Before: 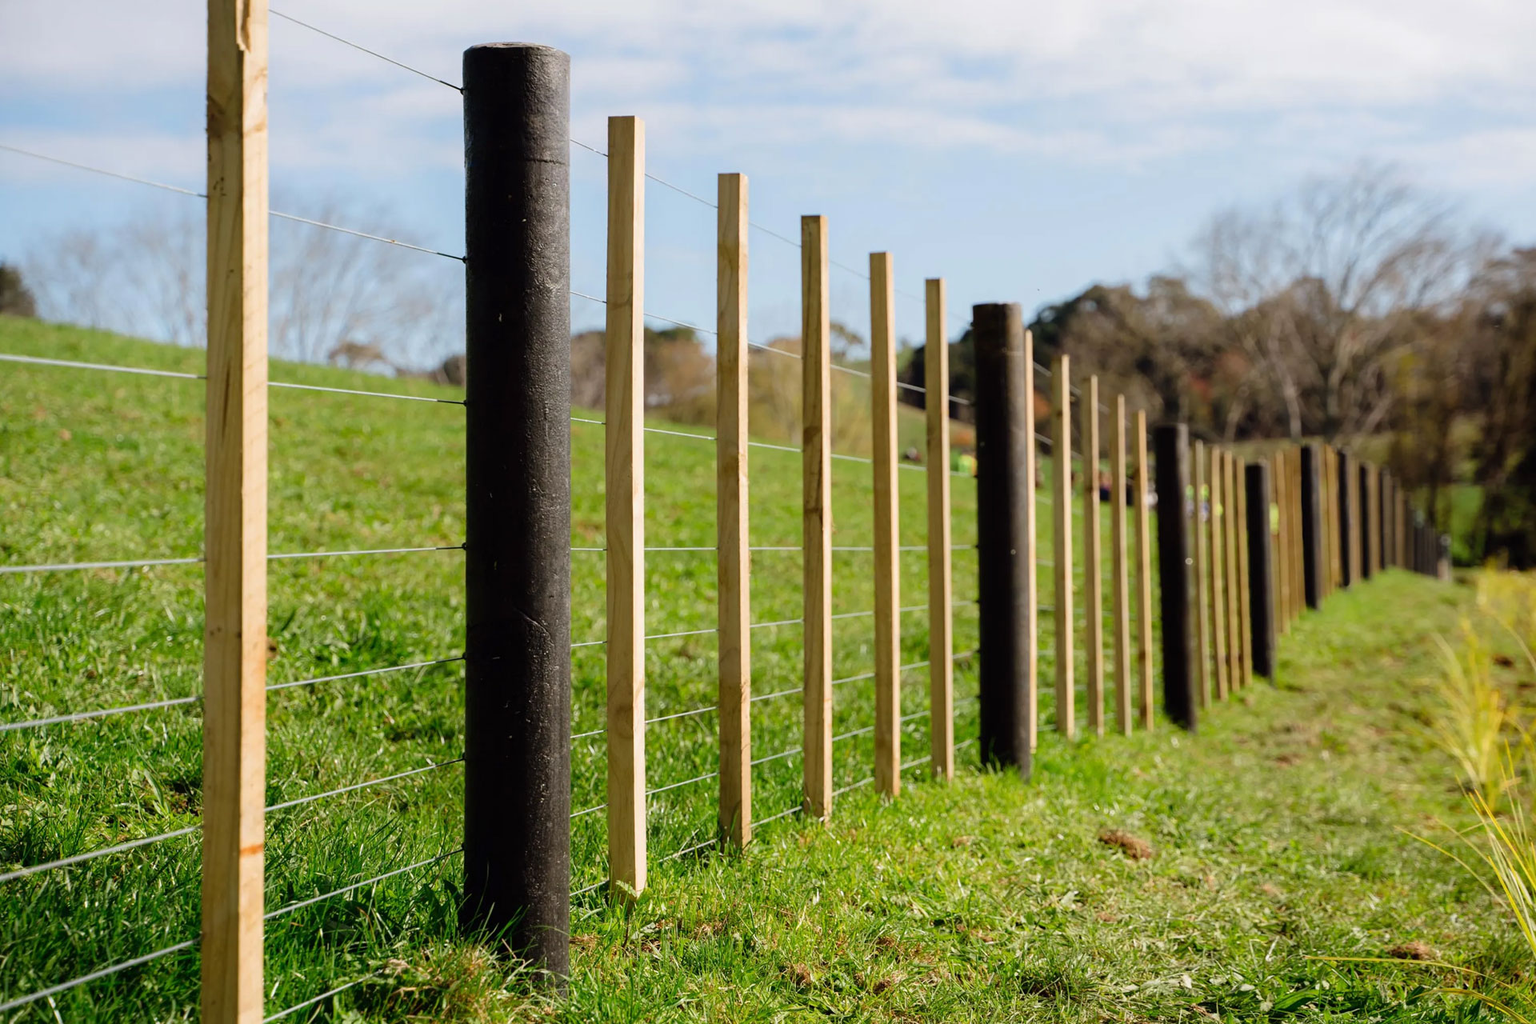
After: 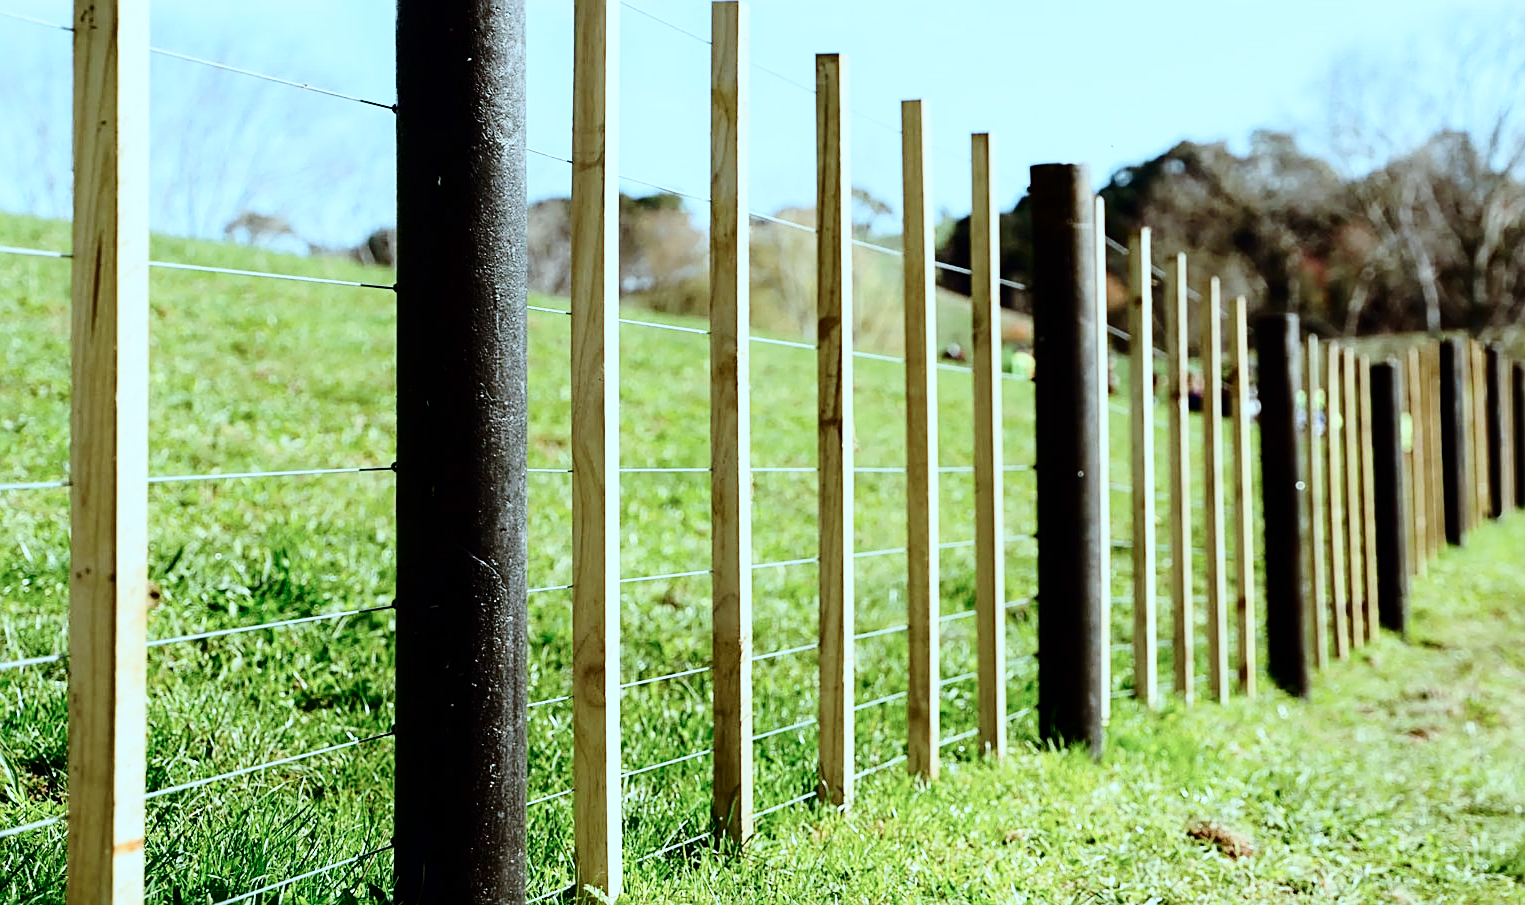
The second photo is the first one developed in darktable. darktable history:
color correction: highlights a* -12.64, highlights b* -18.1, saturation 0.7
crop: left 9.712%, top 16.928%, right 10.845%, bottom 12.332%
sharpen: on, module defaults
color calibration: output R [1.003, 0.027, -0.041, 0], output G [-0.018, 1.043, -0.038, 0], output B [0.071, -0.086, 1.017, 0], illuminant as shot in camera, x 0.359, y 0.362, temperature 4570.54 K
base curve: curves: ch0 [(0, 0) (0.028, 0.03) (0.121, 0.232) (0.46, 0.748) (0.859, 0.968) (1, 1)], preserve colors none
white balance: emerald 1
contrast brightness saturation: contrast 0.2, brightness -0.11, saturation 0.1
